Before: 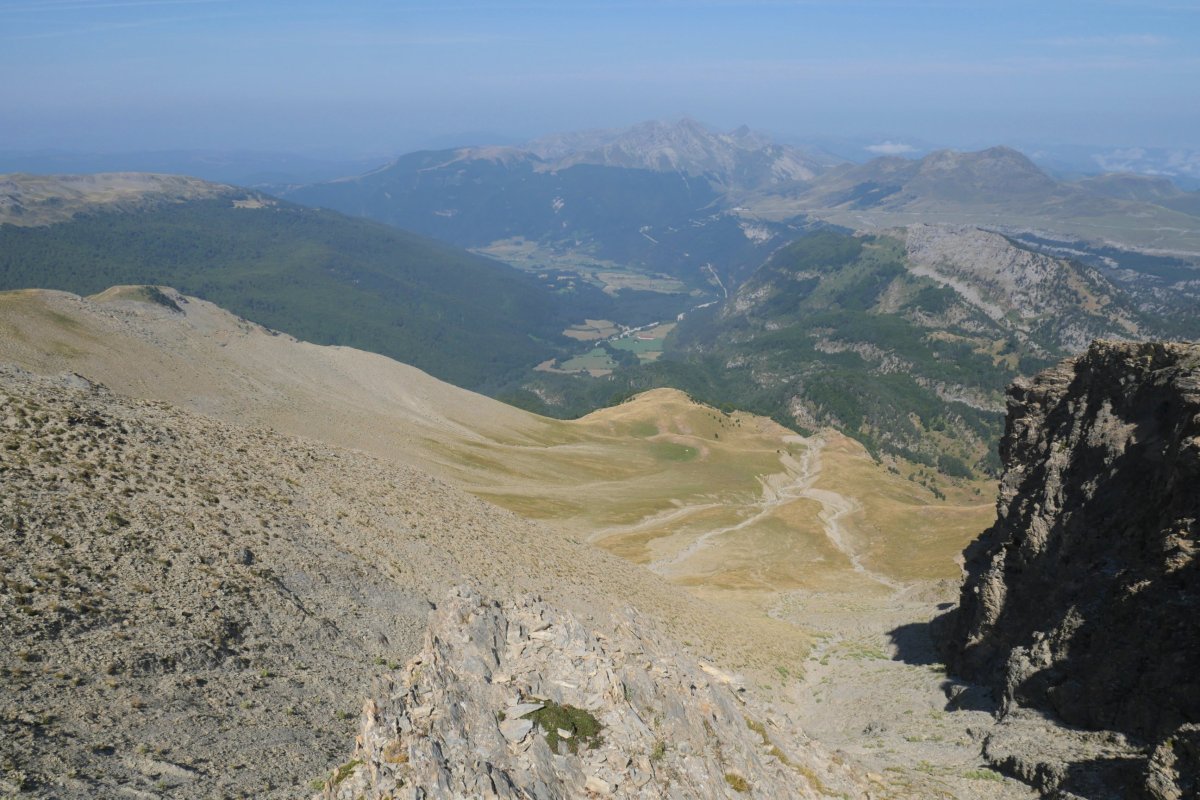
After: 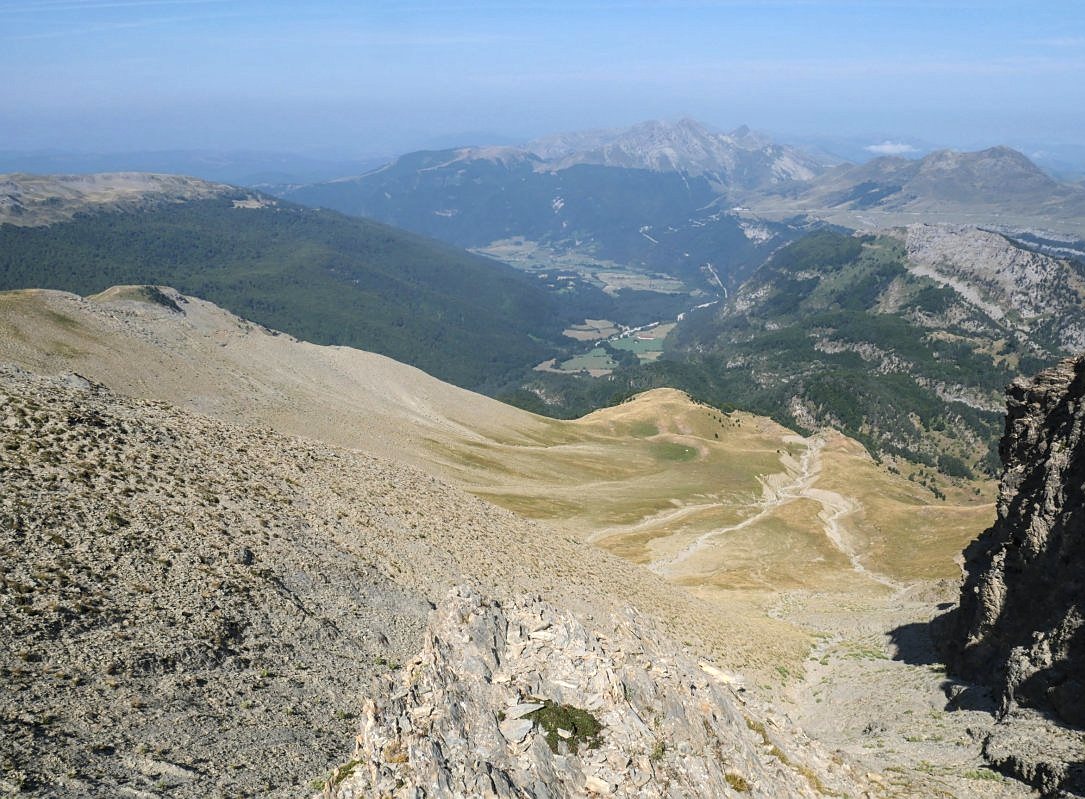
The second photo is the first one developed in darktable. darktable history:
tone equalizer: -8 EV -0.391 EV, -7 EV -0.427 EV, -6 EV -0.294 EV, -5 EV -0.221 EV, -3 EV 0.203 EV, -2 EV 0.357 EV, -1 EV 0.4 EV, +0 EV 0.404 EV, edges refinement/feathering 500, mask exposure compensation -1.57 EV, preserve details no
crop: right 9.5%, bottom 0.027%
sharpen: radius 0.979, amount 0.612
local contrast: on, module defaults
